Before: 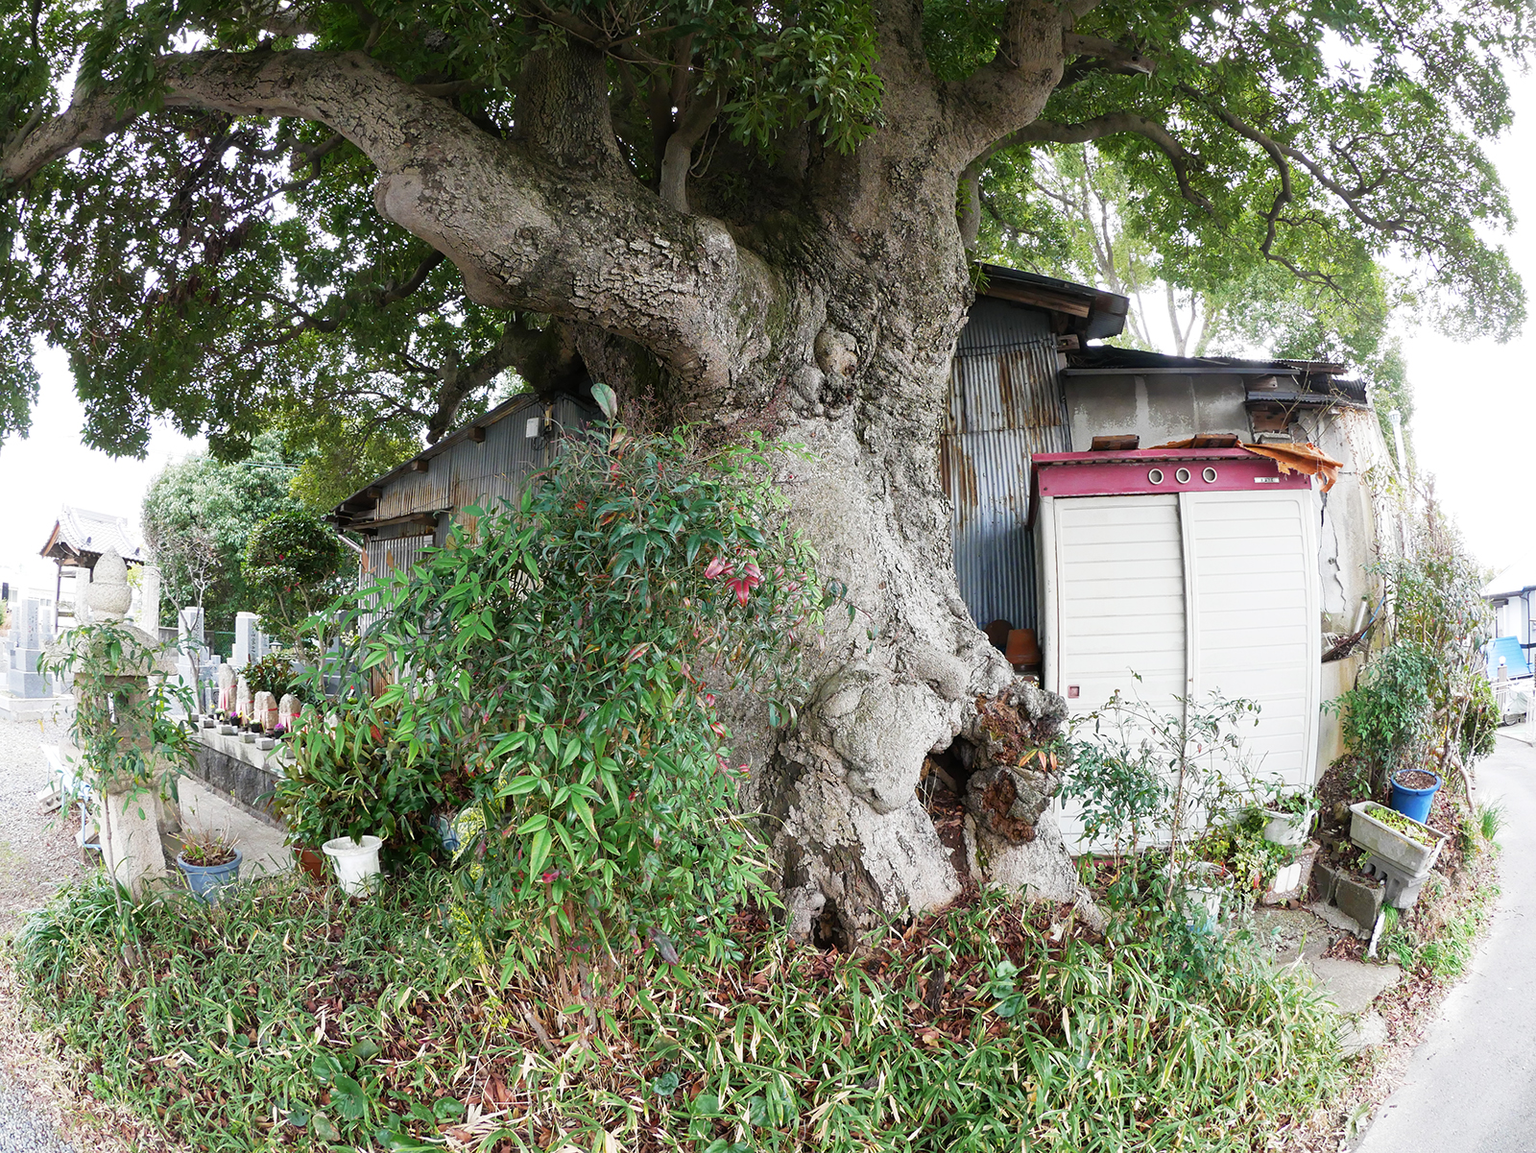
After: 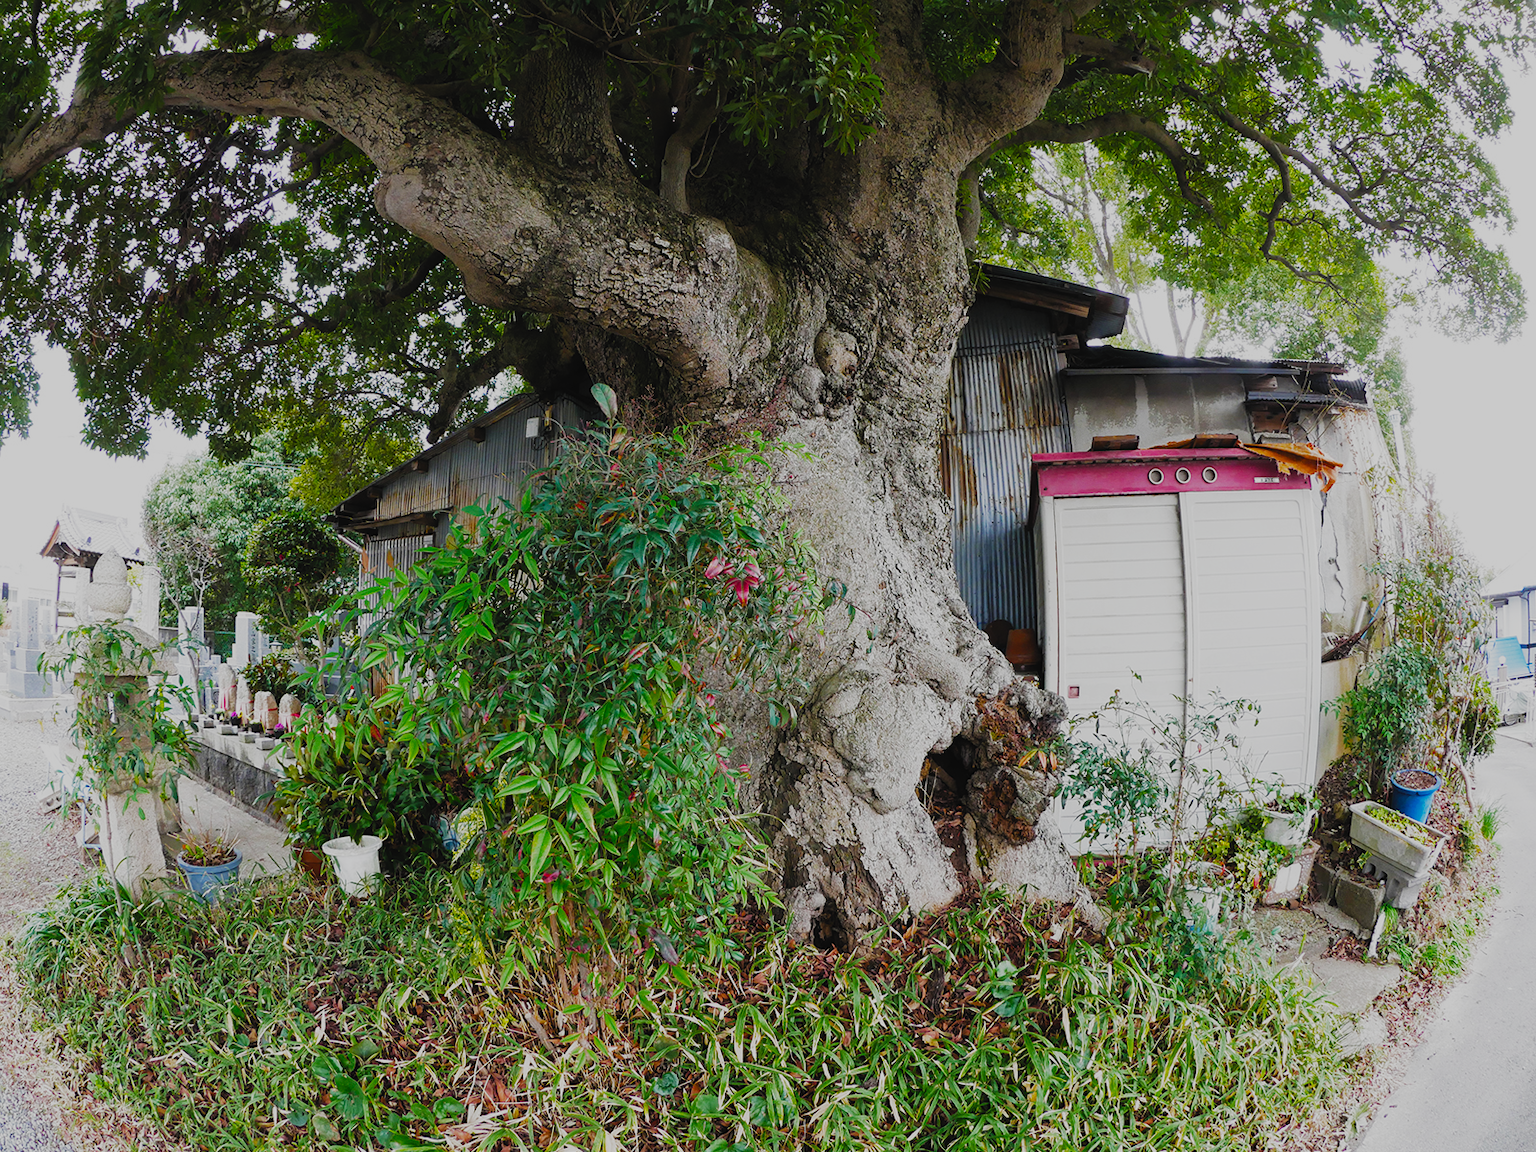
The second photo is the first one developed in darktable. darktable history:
filmic rgb: black relative exposure -7.65 EV, white relative exposure 3.96 EV, hardness 4.02, contrast 1.099, highlights saturation mix -30.75%, add noise in highlights 0, preserve chrominance no, color science v3 (2019), use custom middle-gray values true, contrast in highlights soft
exposure: black level correction -0.015, exposure -0.505 EV, compensate highlight preservation false
color balance rgb: linear chroma grading › global chroma 14.869%, perceptual saturation grading › global saturation 25.872%, global vibrance 9.219%
